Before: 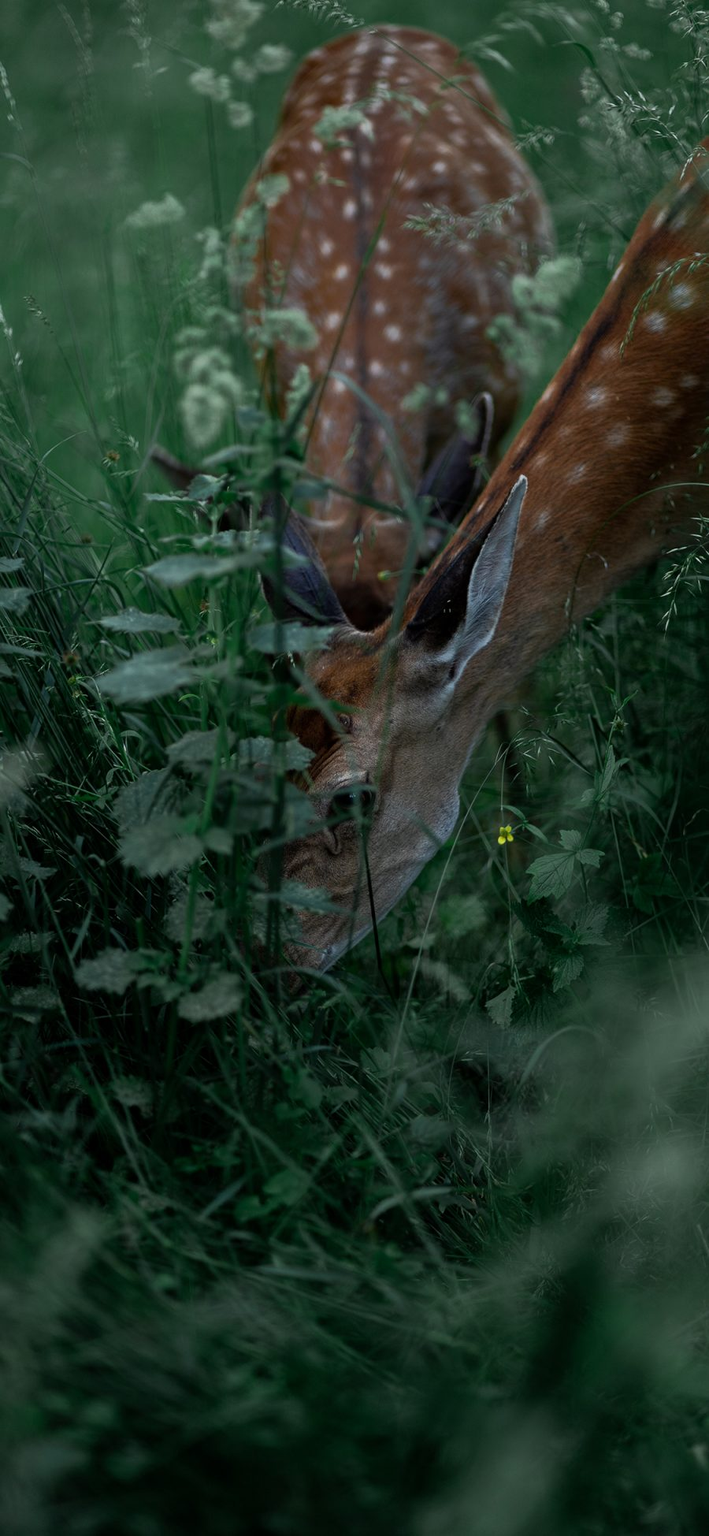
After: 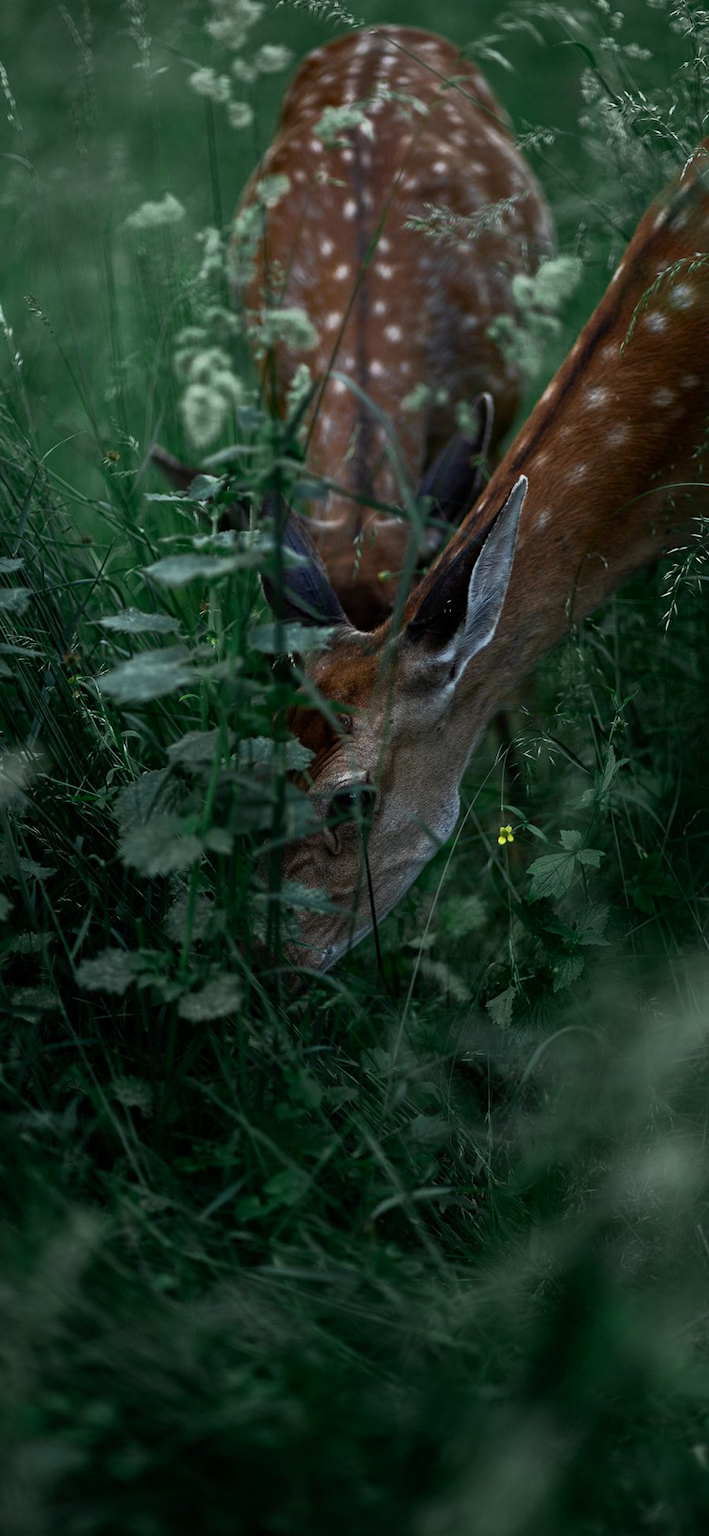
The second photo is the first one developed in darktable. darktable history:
contrast brightness saturation: contrast 0.238, brightness 0.091
